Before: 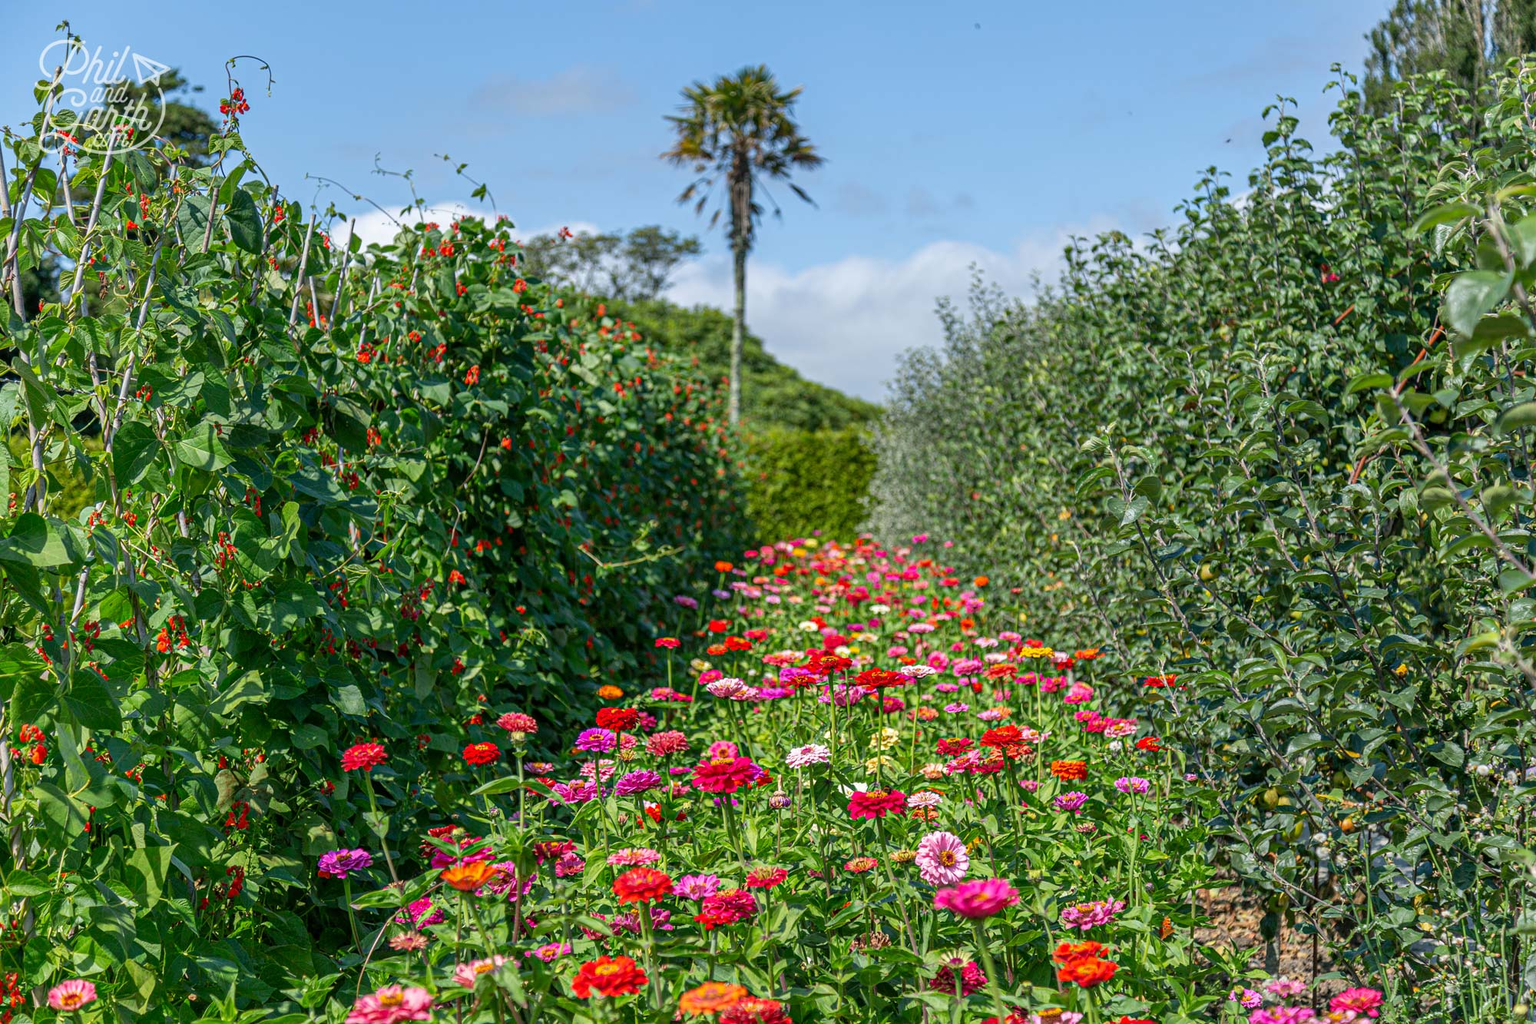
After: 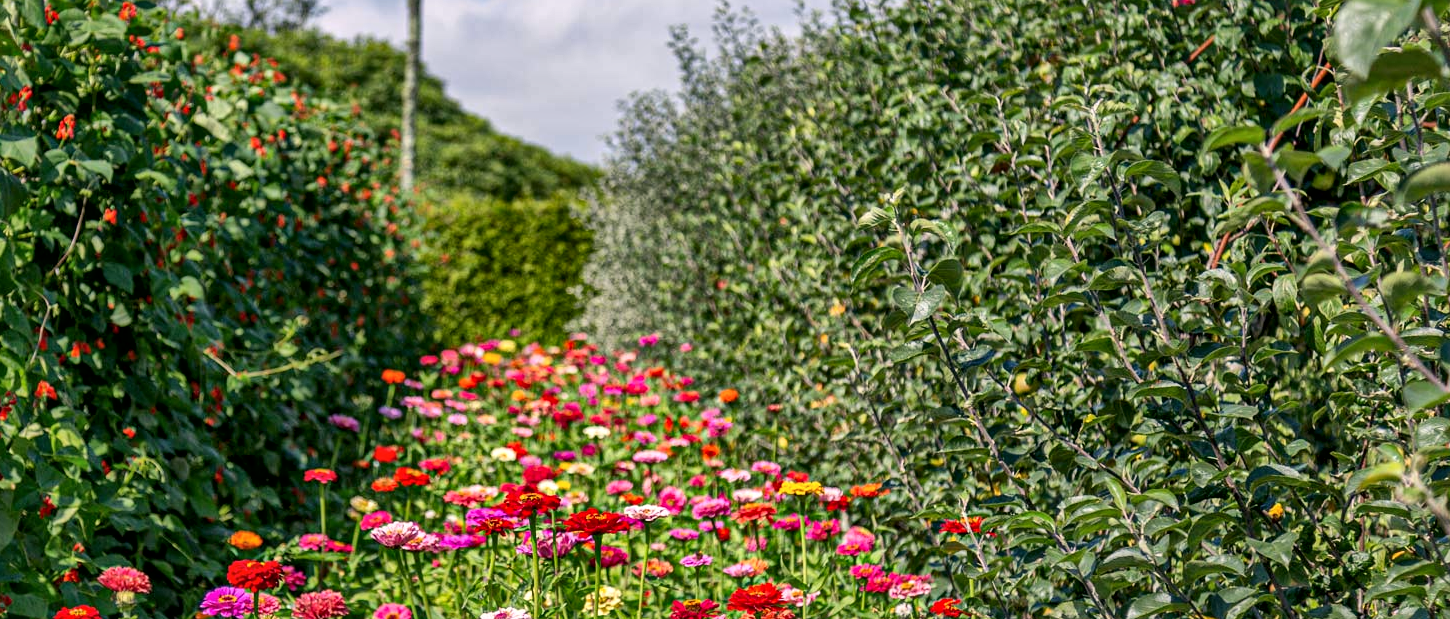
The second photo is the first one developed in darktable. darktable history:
crop and rotate: left 27.473%, top 27.137%, bottom 26.355%
local contrast: mode bilateral grid, contrast 19, coarseness 51, detail 171%, midtone range 0.2
color correction: highlights a* 6, highlights b* 4.9
